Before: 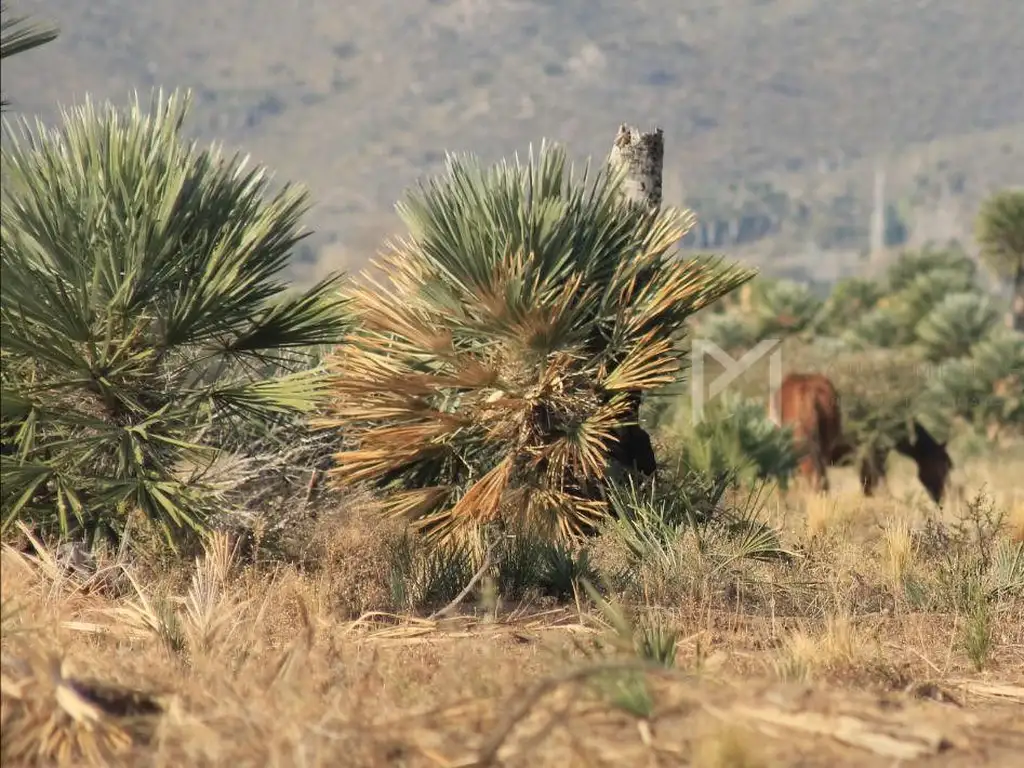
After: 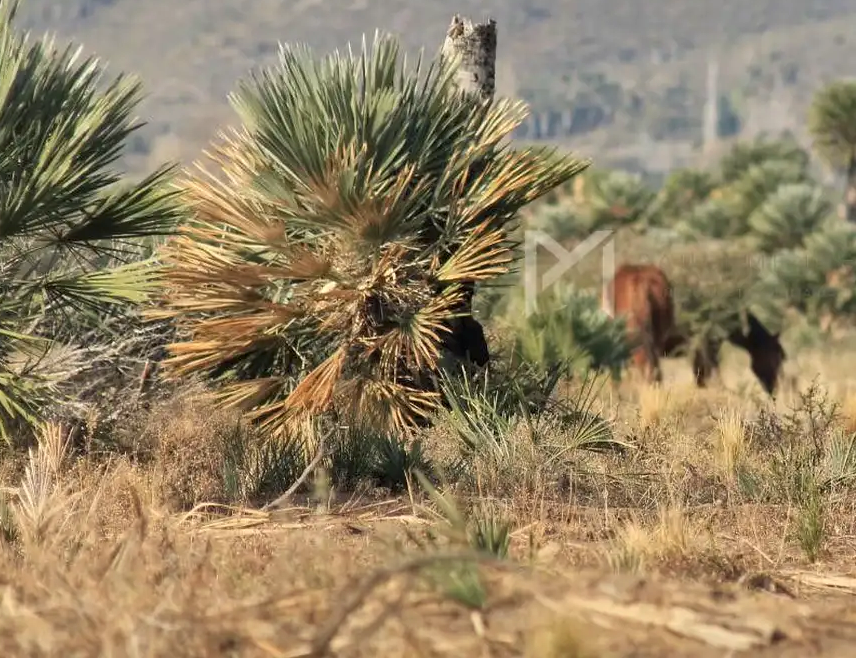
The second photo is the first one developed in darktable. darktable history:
crop: left 16.315%, top 14.246%
shadows and highlights: shadows 60, soften with gaussian
contrast equalizer: octaves 7, y [[0.6 ×6], [0.55 ×6], [0 ×6], [0 ×6], [0 ×6]], mix 0.2
